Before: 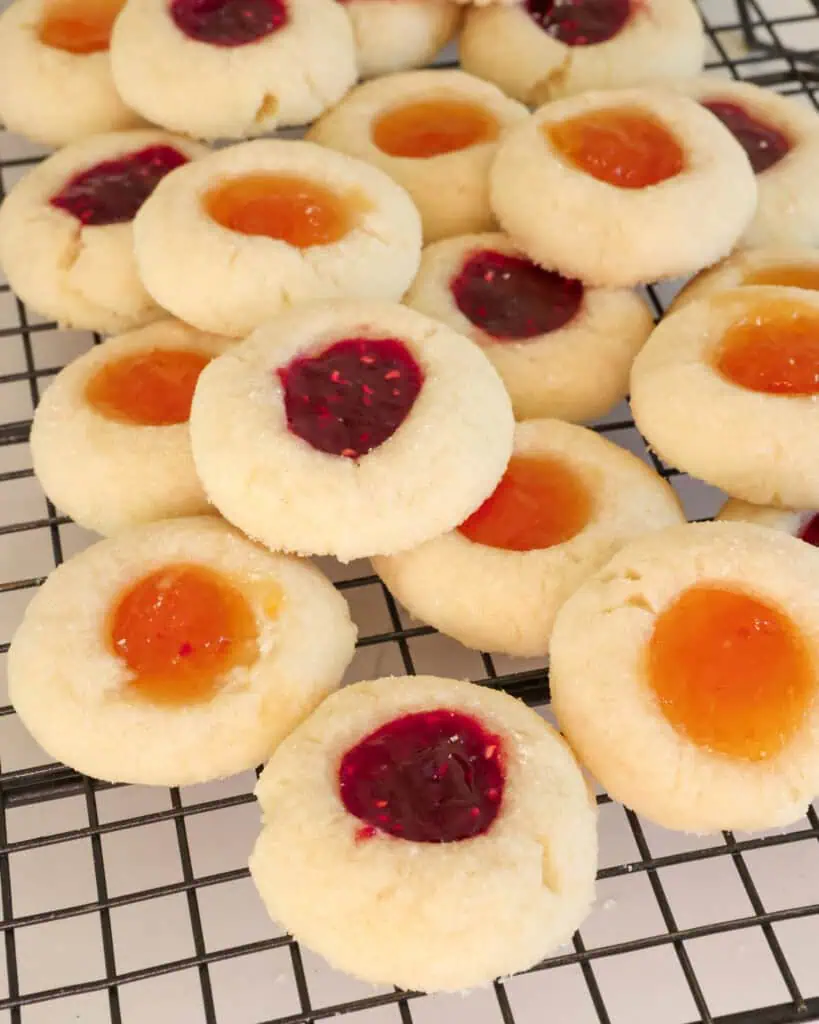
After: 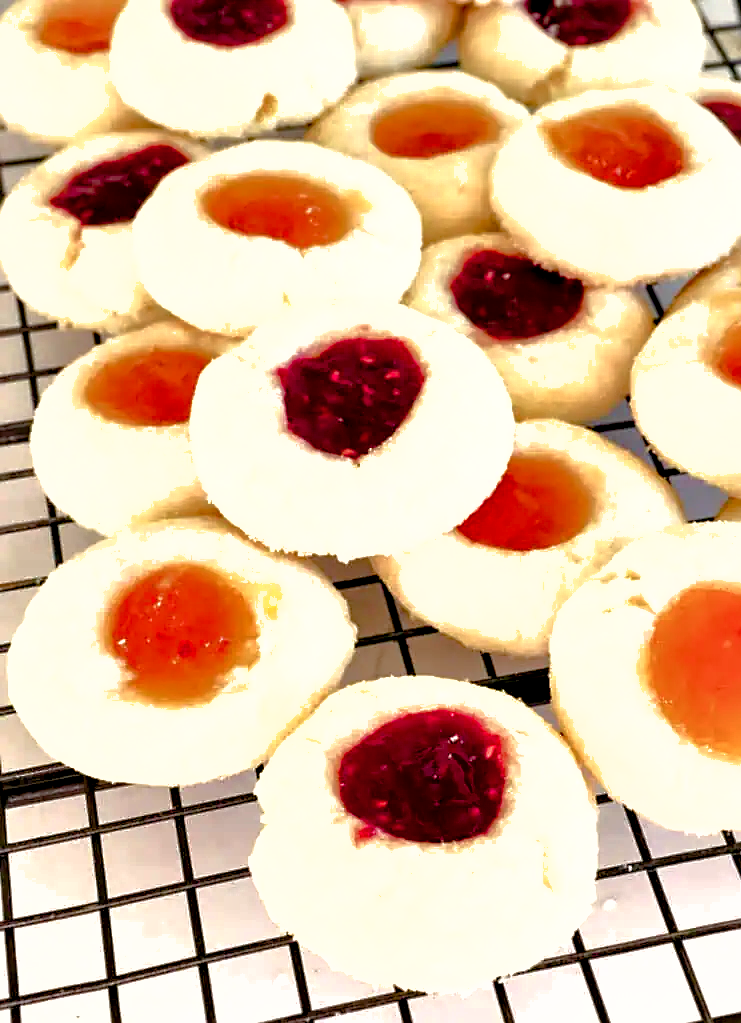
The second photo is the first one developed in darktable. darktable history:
sharpen: amount 0.217
crop: right 9.519%, bottom 0.042%
color balance rgb: shadows lift › chroma 1.019%, shadows lift › hue 241.04°, perceptual saturation grading › global saturation 20%, perceptual saturation grading › highlights -49.098%, perceptual saturation grading › shadows 25.444%, global vibrance 14.412%
shadows and highlights: on, module defaults
exposure: black level correction 0, exposure 0.683 EV, compensate highlight preservation false
contrast equalizer: octaves 7, y [[0.6 ×6], [0.55 ×6], [0 ×6], [0 ×6], [0 ×6]]
